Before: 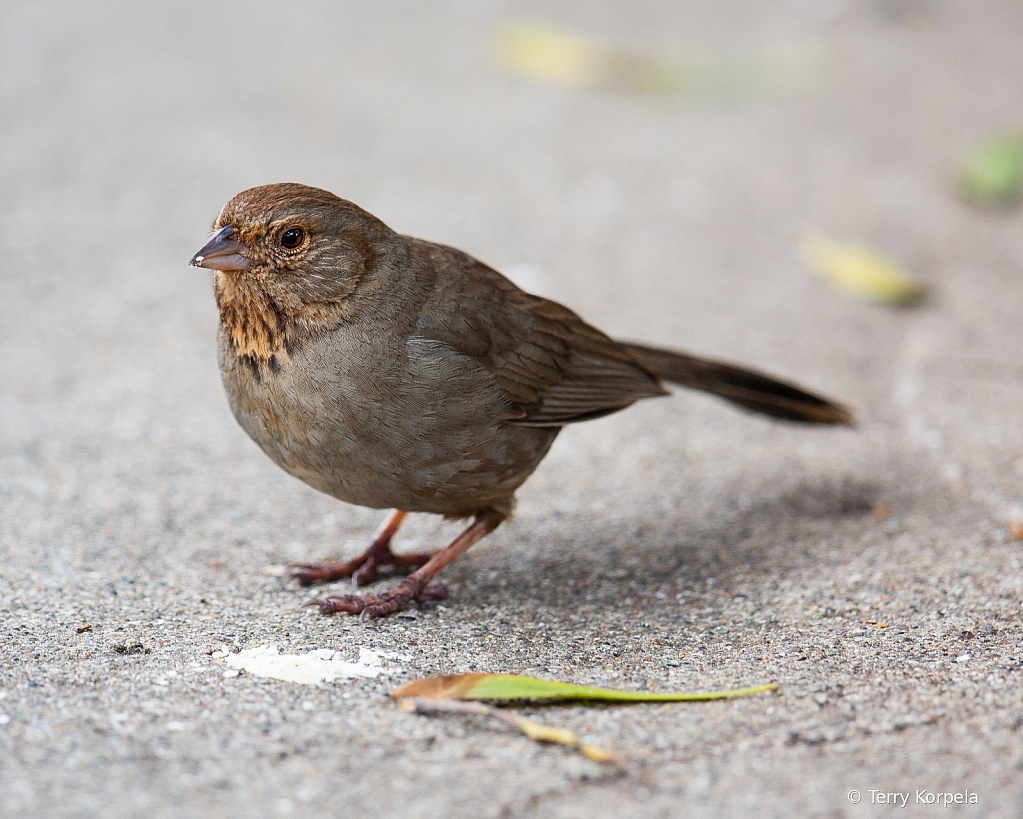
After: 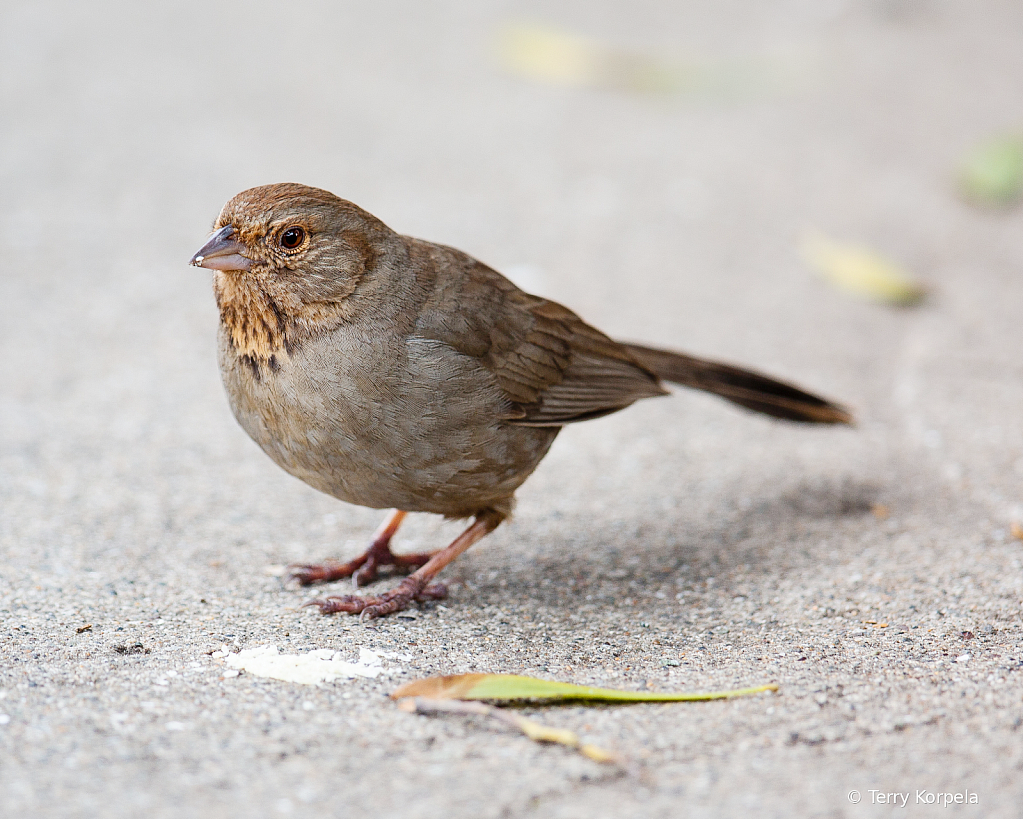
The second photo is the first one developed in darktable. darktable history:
tone curve: curves: ch0 [(0, 0) (0.003, 0.004) (0.011, 0.015) (0.025, 0.033) (0.044, 0.058) (0.069, 0.091) (0.1, 0.131) (0.136, 0.179) (0.177, 0.233) (0.224, 0.295) (0.277, 0.364) (0.335, 0.434) (0.399, 0.51) (0.468, 0.583) (0.543, 0.654) (0.623, 0.724) (0.709, 0.789) (0.801, 0.852) (0.898, 0.924) (1, 1)], preserve colors none
